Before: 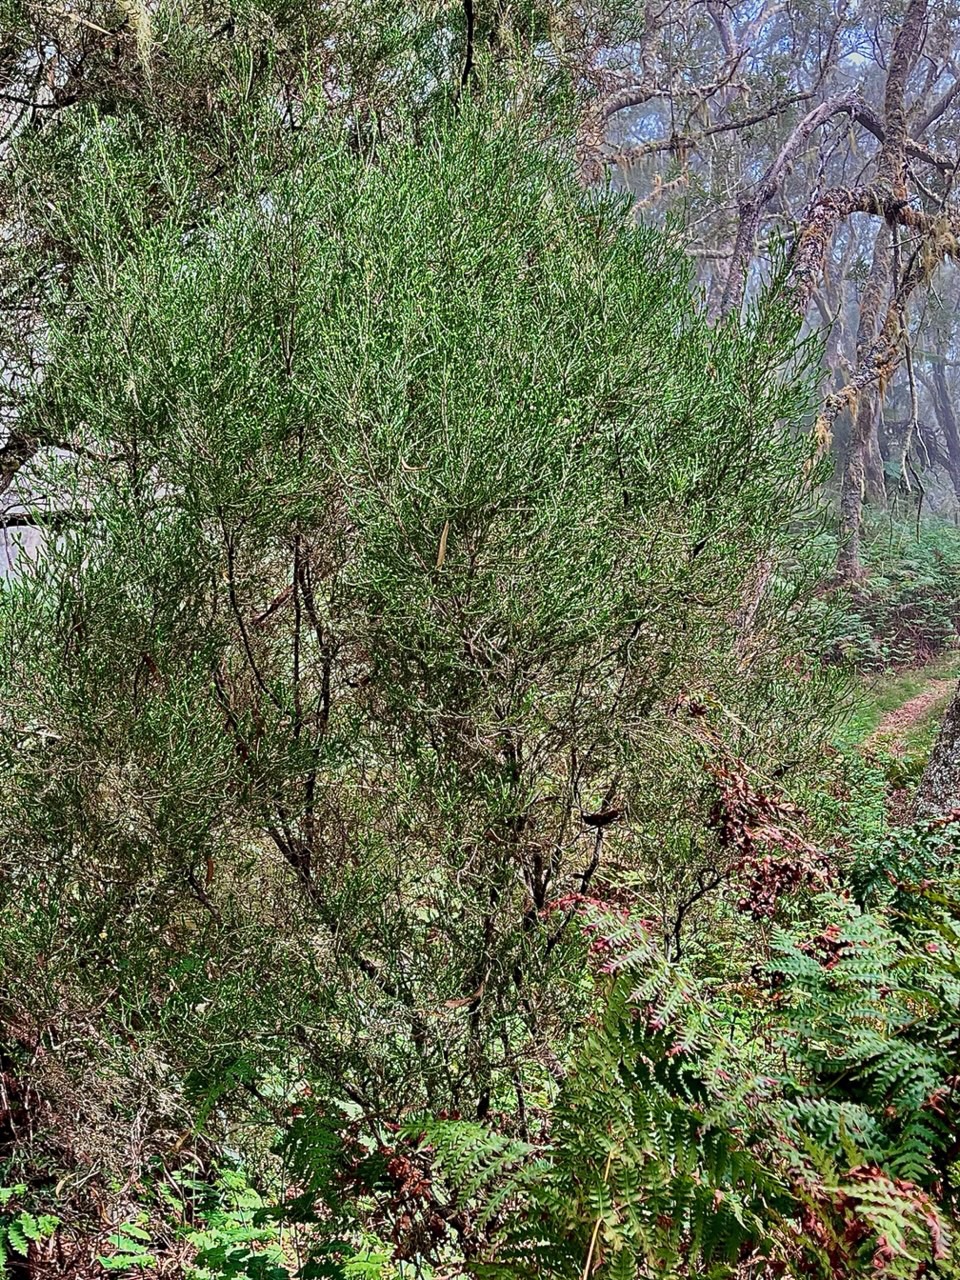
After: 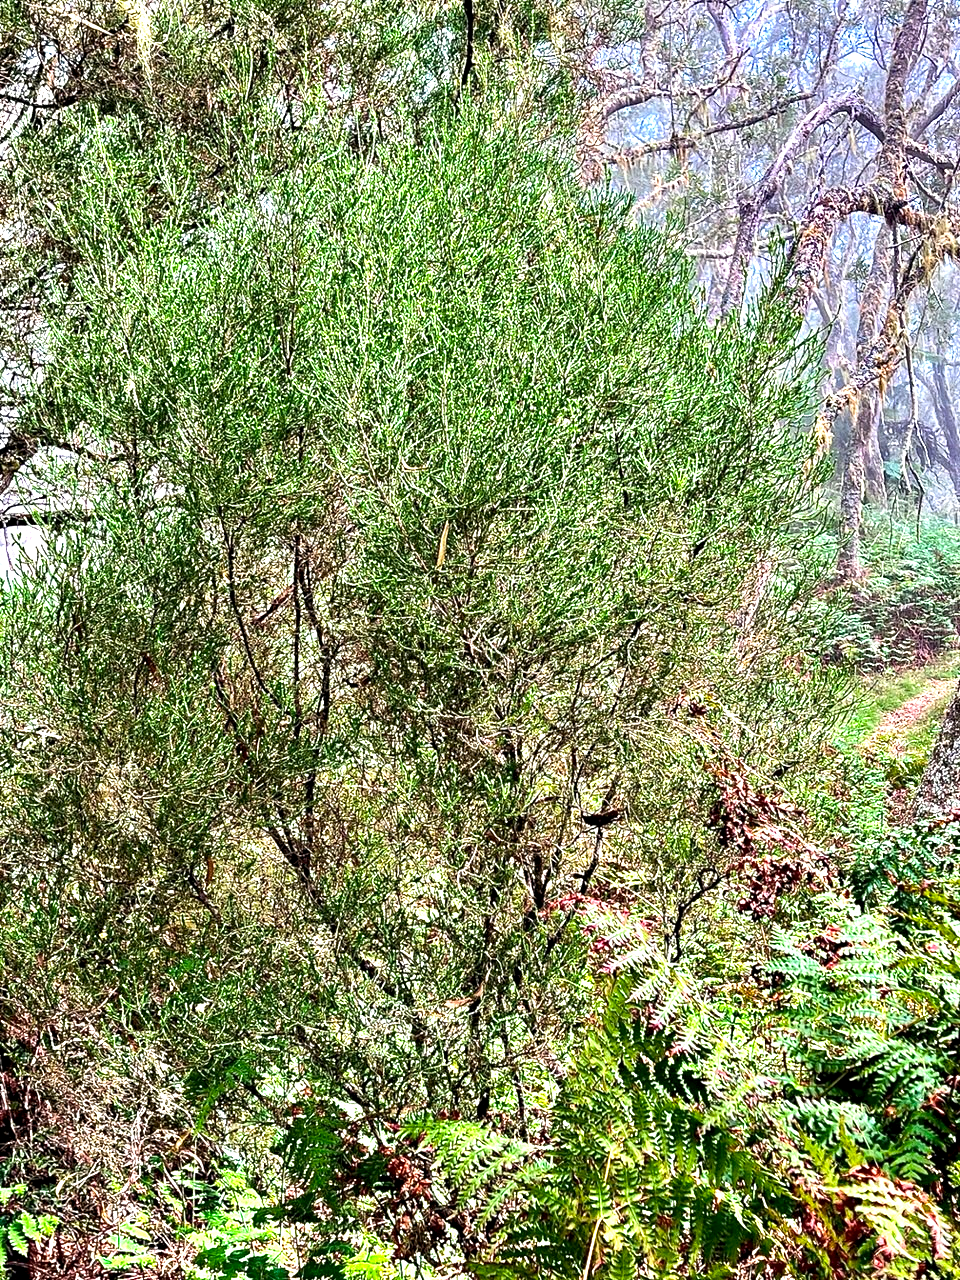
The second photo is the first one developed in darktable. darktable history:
color balance rgb: perceptual saturation grading › global saturation -0.105%, perceptual brilliance grading › global brilliance 29.213%, perceptual brilliance grading › highlights 12.276%, perceptual brilliance grading › mid-tones 23.715%, global vibrance 20%
